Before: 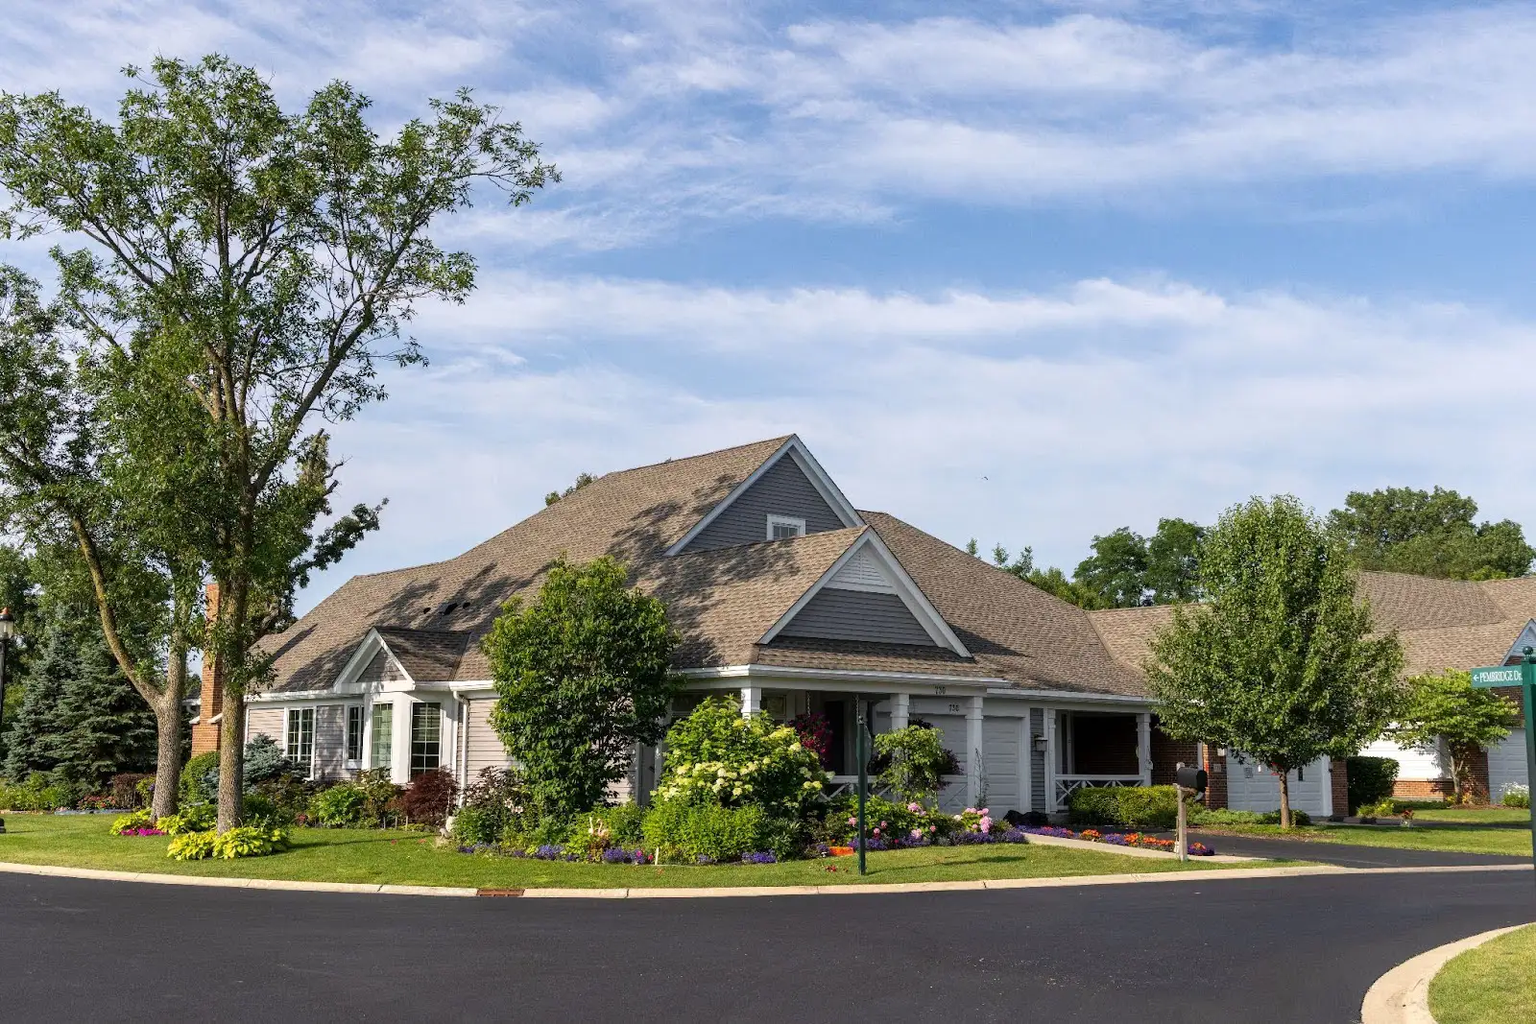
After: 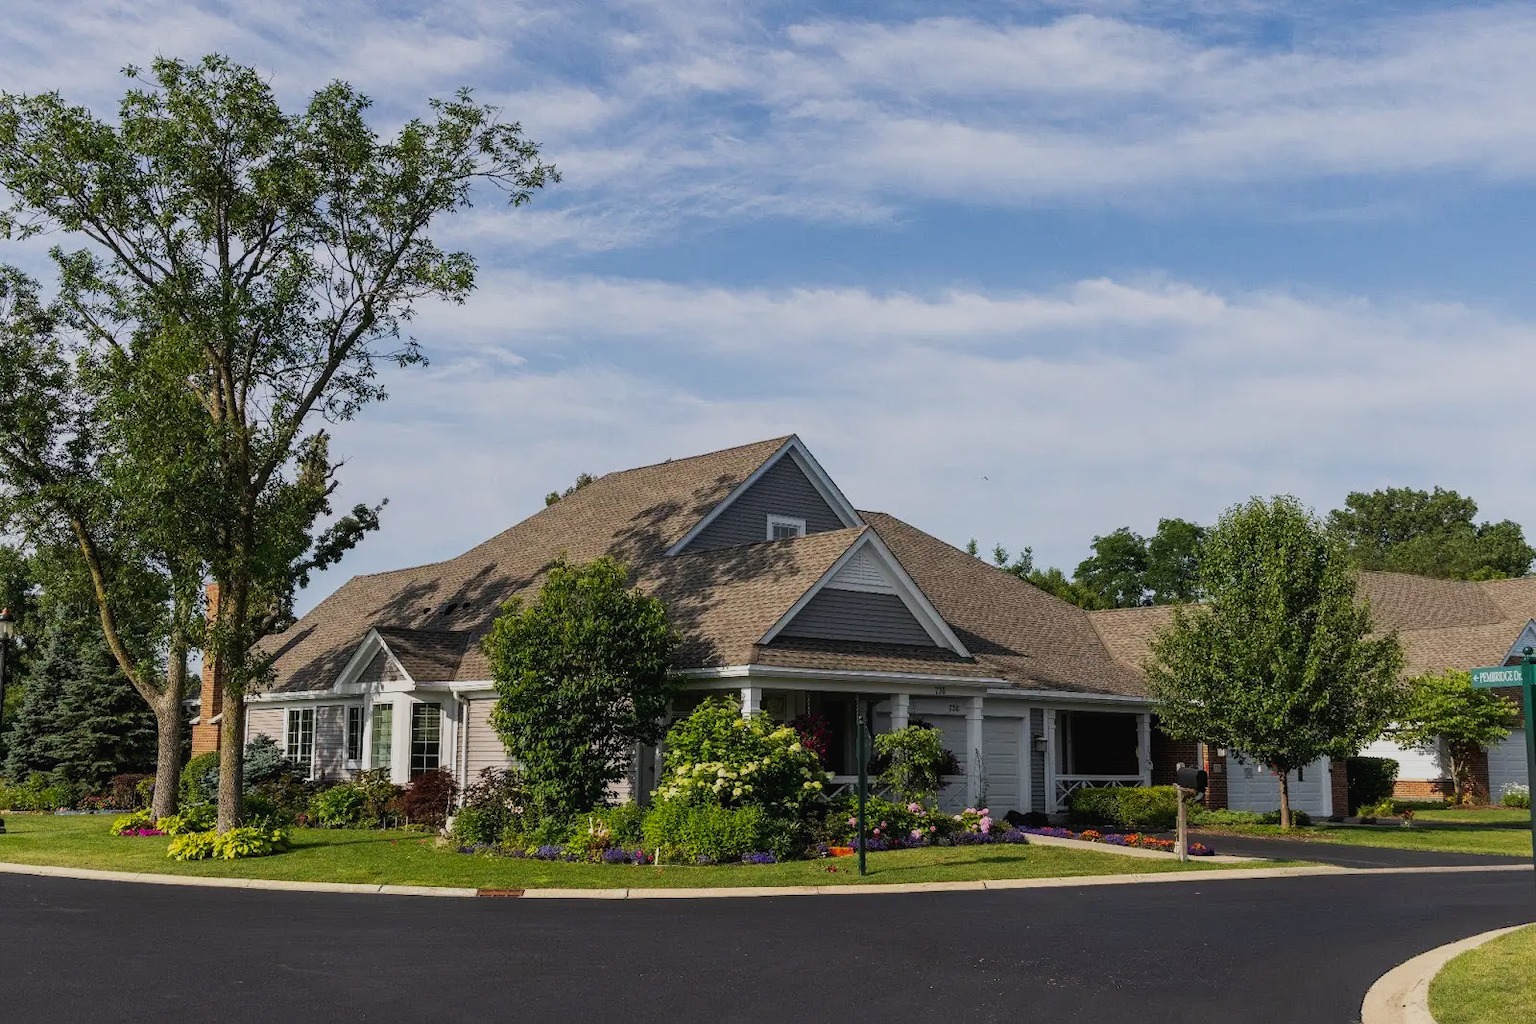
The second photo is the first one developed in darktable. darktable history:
exposure: black level correction 0, exposure -0.814 EV, compensate exposure bias true, compensate highlight preservation false
tone curve: curves: ch0 [(0.016, 0.023) (0.248, 0.252) (0.732, 0.797) (1, 1)], preserve colors none
